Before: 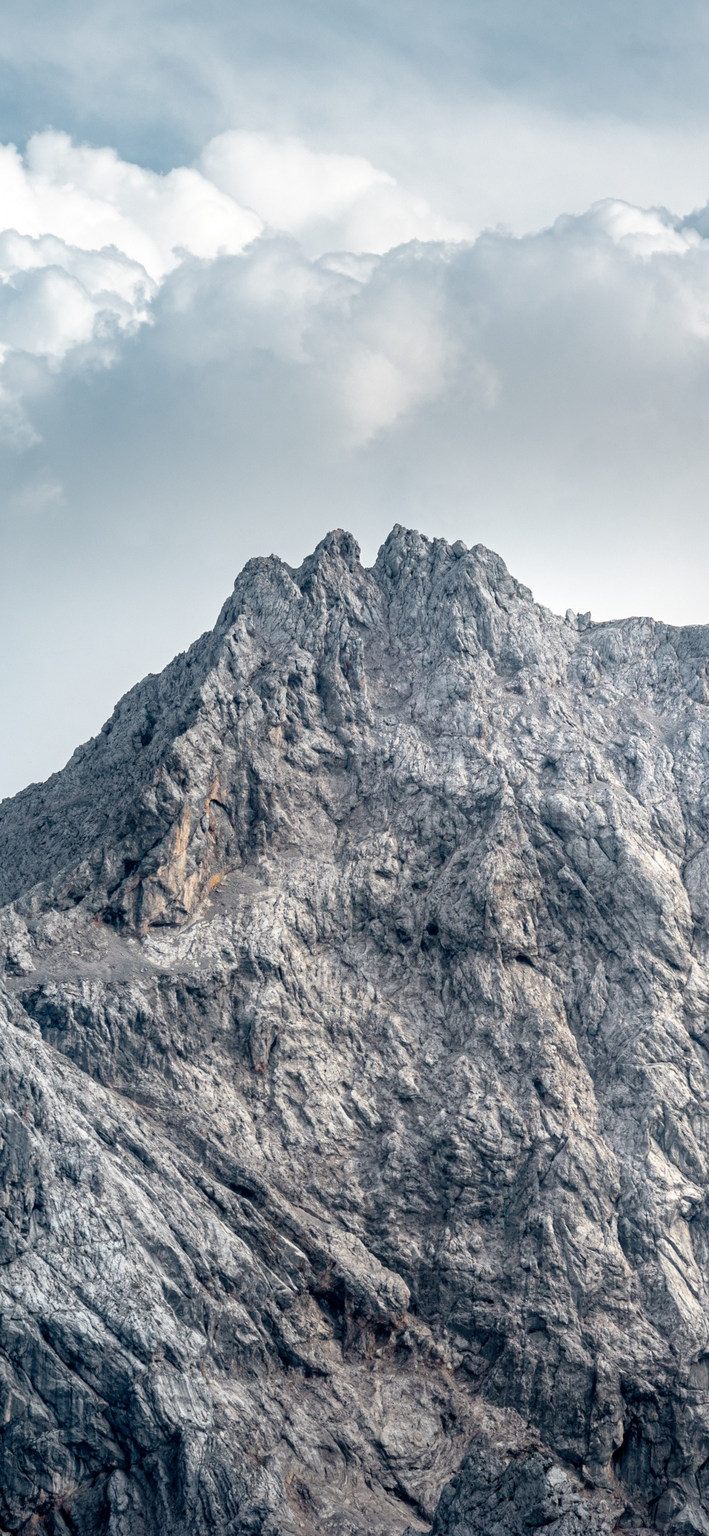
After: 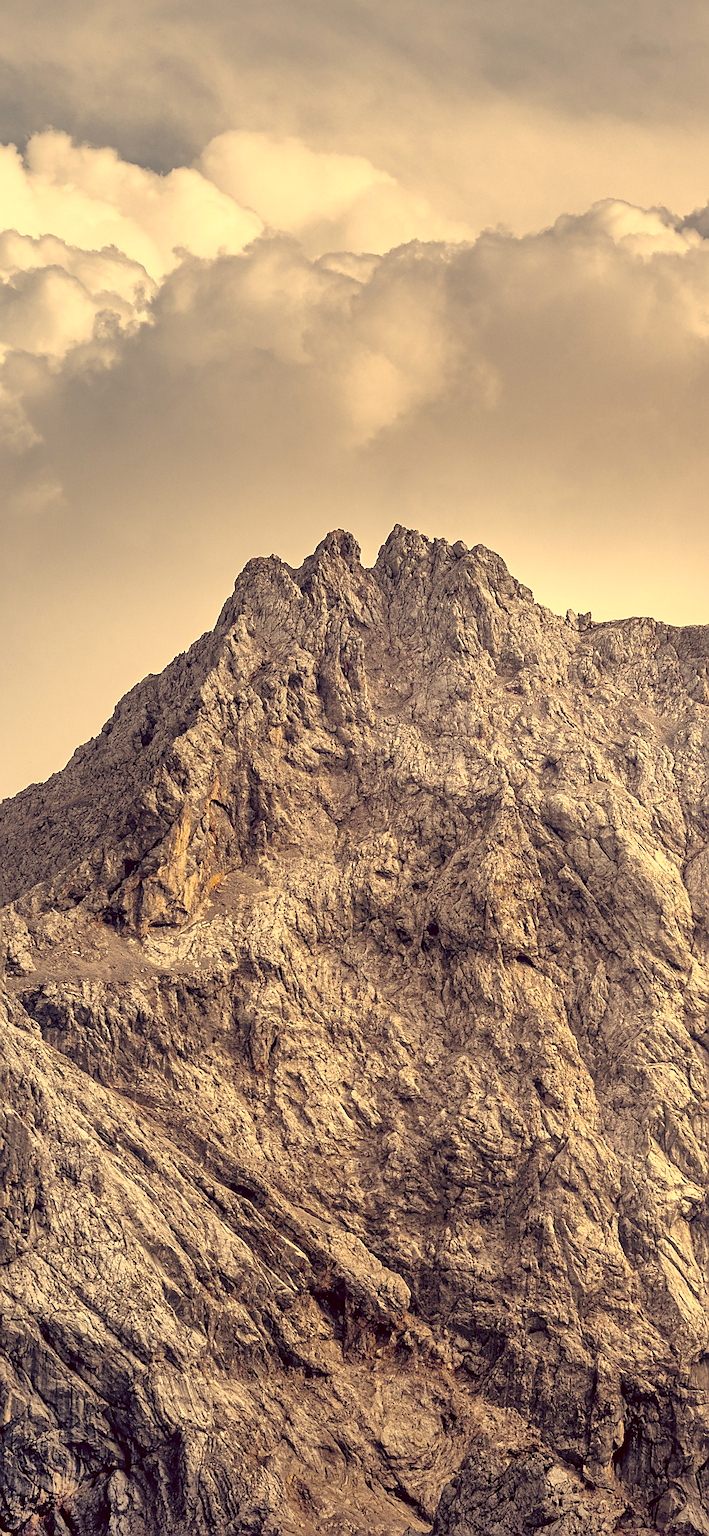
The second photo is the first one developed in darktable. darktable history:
color correction: highlights a* 9.69, highlights b* 38.78, shadows a* 14.76, shadows b* 3.07
sharpen: radius 1.347, amount 1.253, threshold 0.815
shadows and highlights: shadows 60.28, soften with gaussian
